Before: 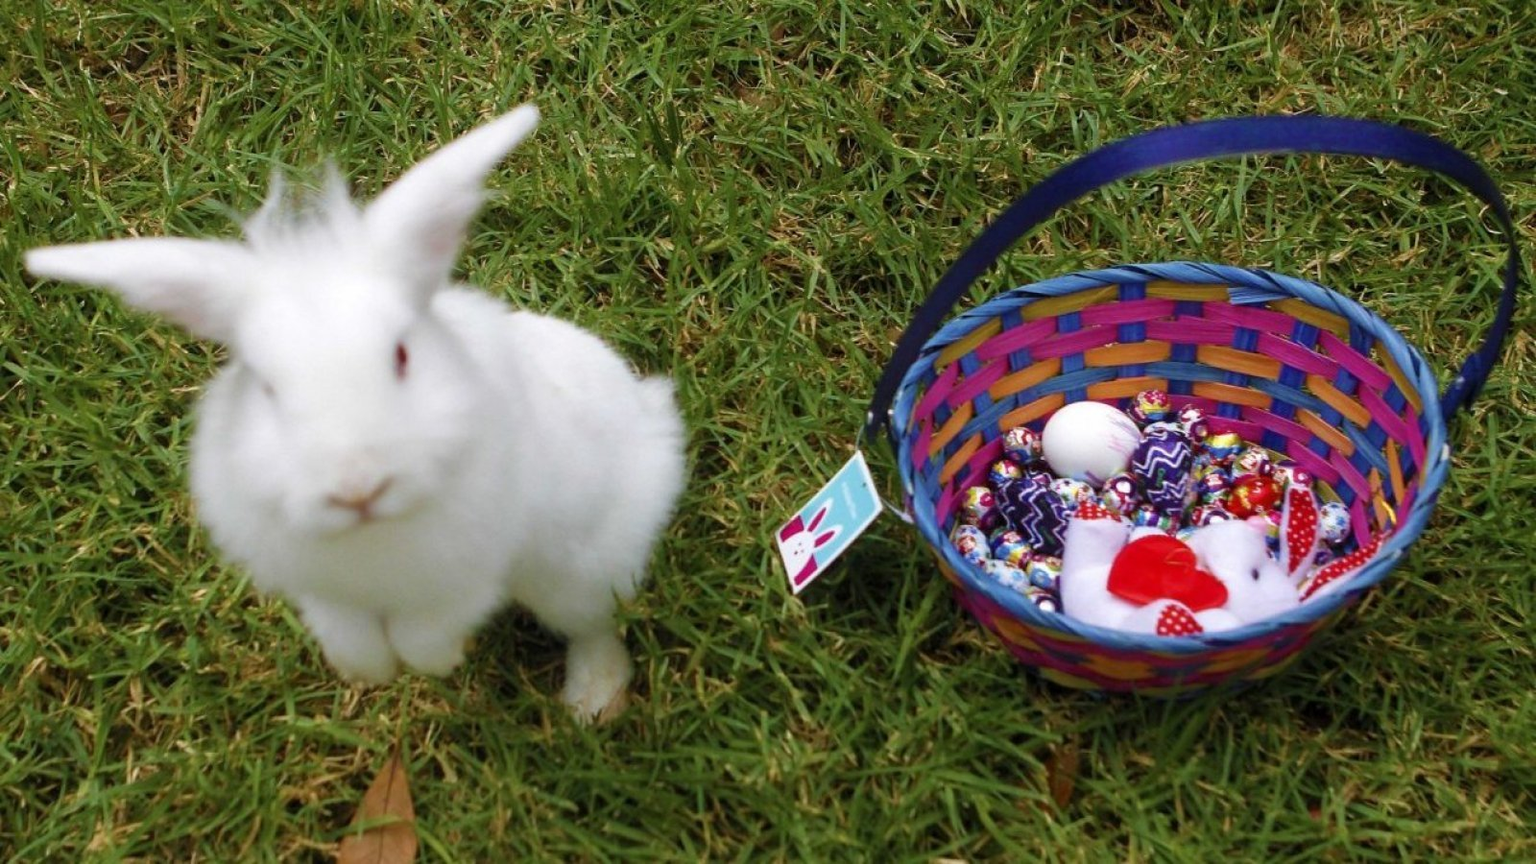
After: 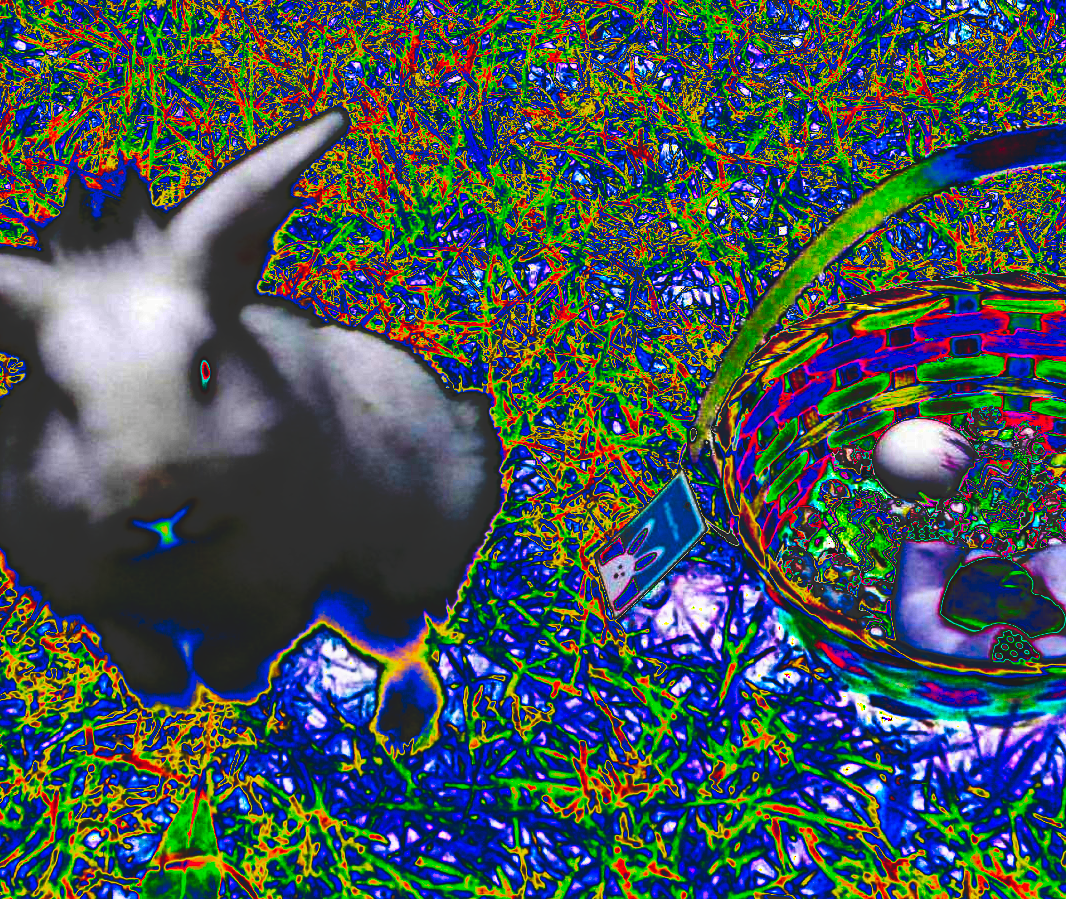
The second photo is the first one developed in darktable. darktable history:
tone curve: curves: ch0 [(0, 0) (0.003, 0.99) (0.011, 0.983) (0.025, 0.934) (0.044, 0.719) (0.069, 0.382) (0.1, 0.204) (0.136, 0.093) (0.177, 0.094) (0.224, 0.093) (0.277, 0.098) (0.335, 0.214) (0.399, 0.616) (0.468, 0.827) (0.543, 0.464) (0.623, 0.145) (0.709, 0.127) (0.801, 0.187) (0.898, 0.203) (1, 1)], preserve colors none
crop and rotate: left 13.409%, right 19.924%
base curve: curves: ch0 [(0, 0) (0.036, 0.025) (0.121, 0.166) (0.206, 0.329) (0.605, 0.79) (1, 1)], preserve colors none
